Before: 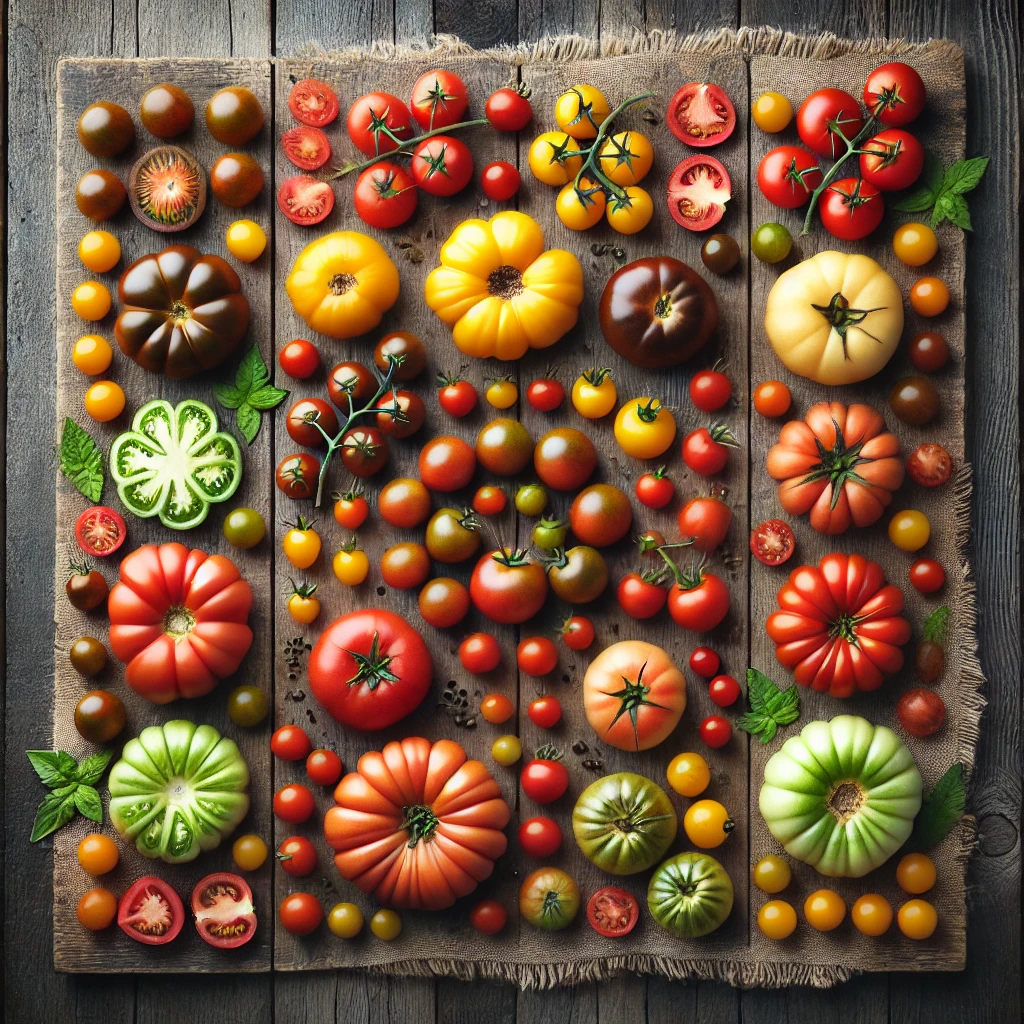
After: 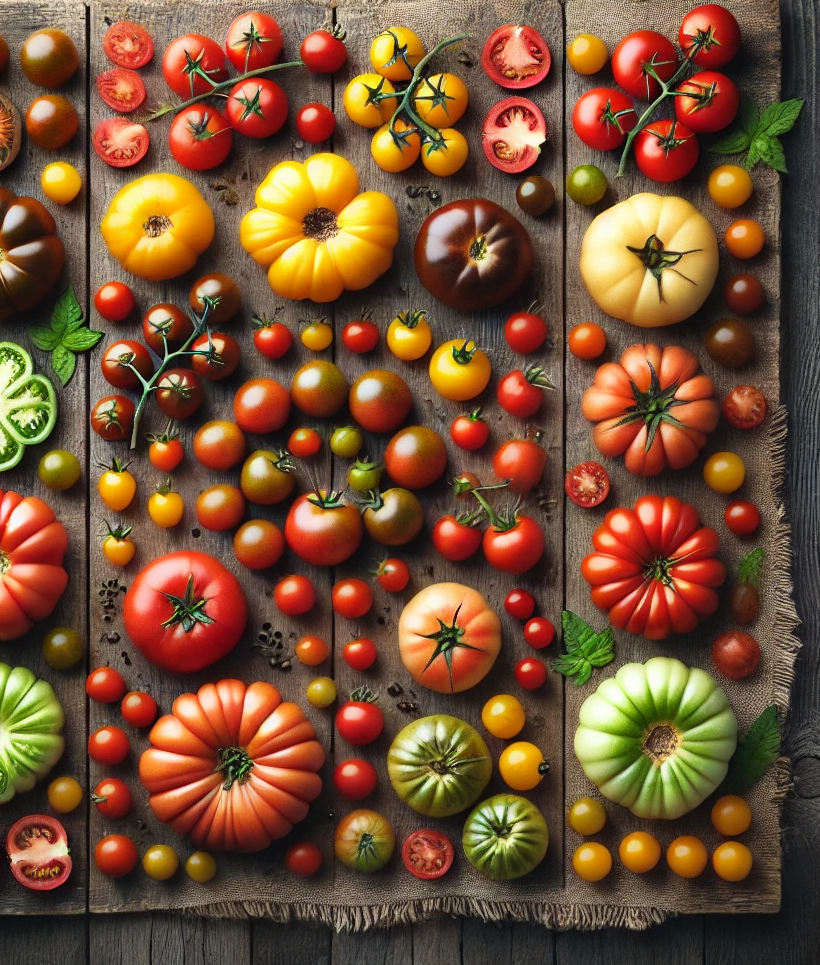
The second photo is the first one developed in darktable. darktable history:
crop and rotate: left 18.14%, top 5.73%, right 1.733%
